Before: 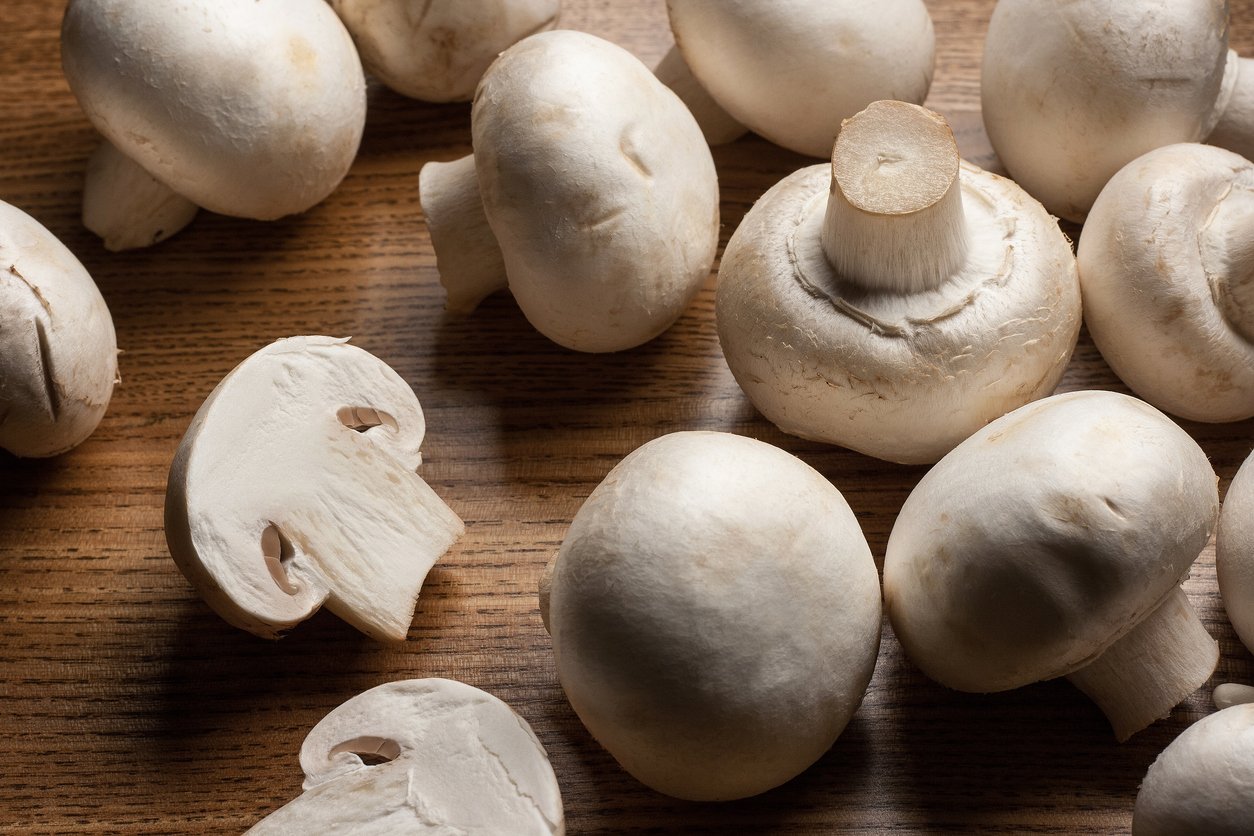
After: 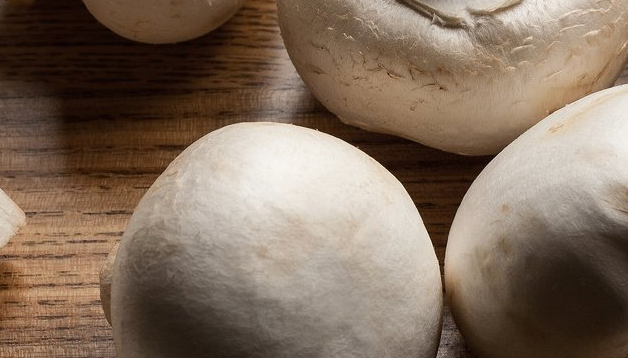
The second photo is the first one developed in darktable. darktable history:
crop: left 35.07%, top 37.043%, right 14.831%, bottom 20.031%
